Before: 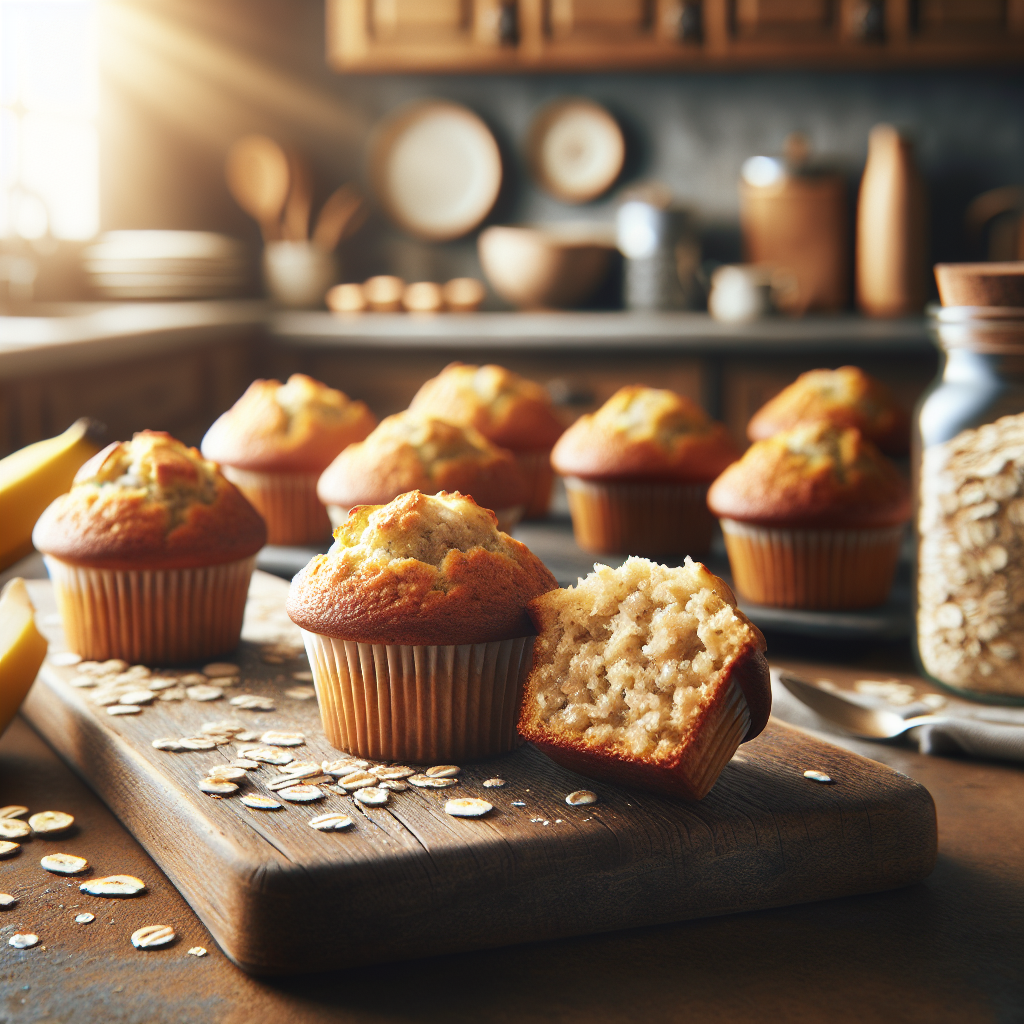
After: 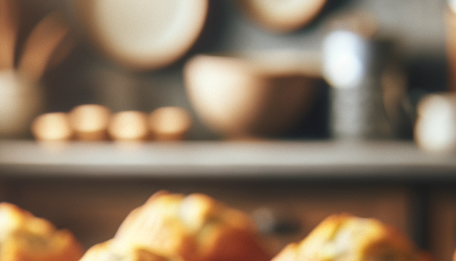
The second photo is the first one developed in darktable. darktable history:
crop: left 28.732%, top 16.796%, right 26.667%, bottom 57.625%
local contrast: on, module defaults
